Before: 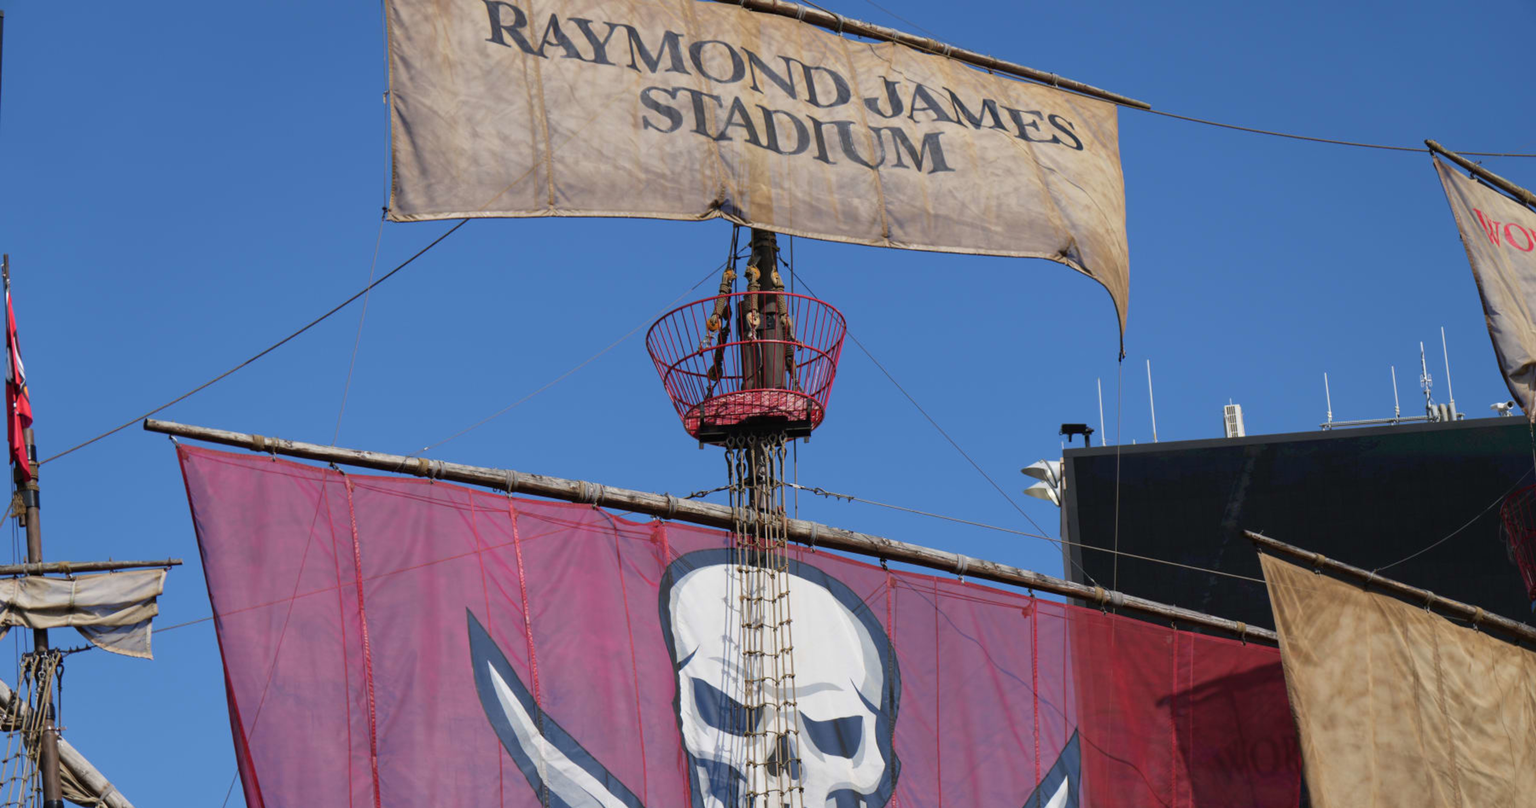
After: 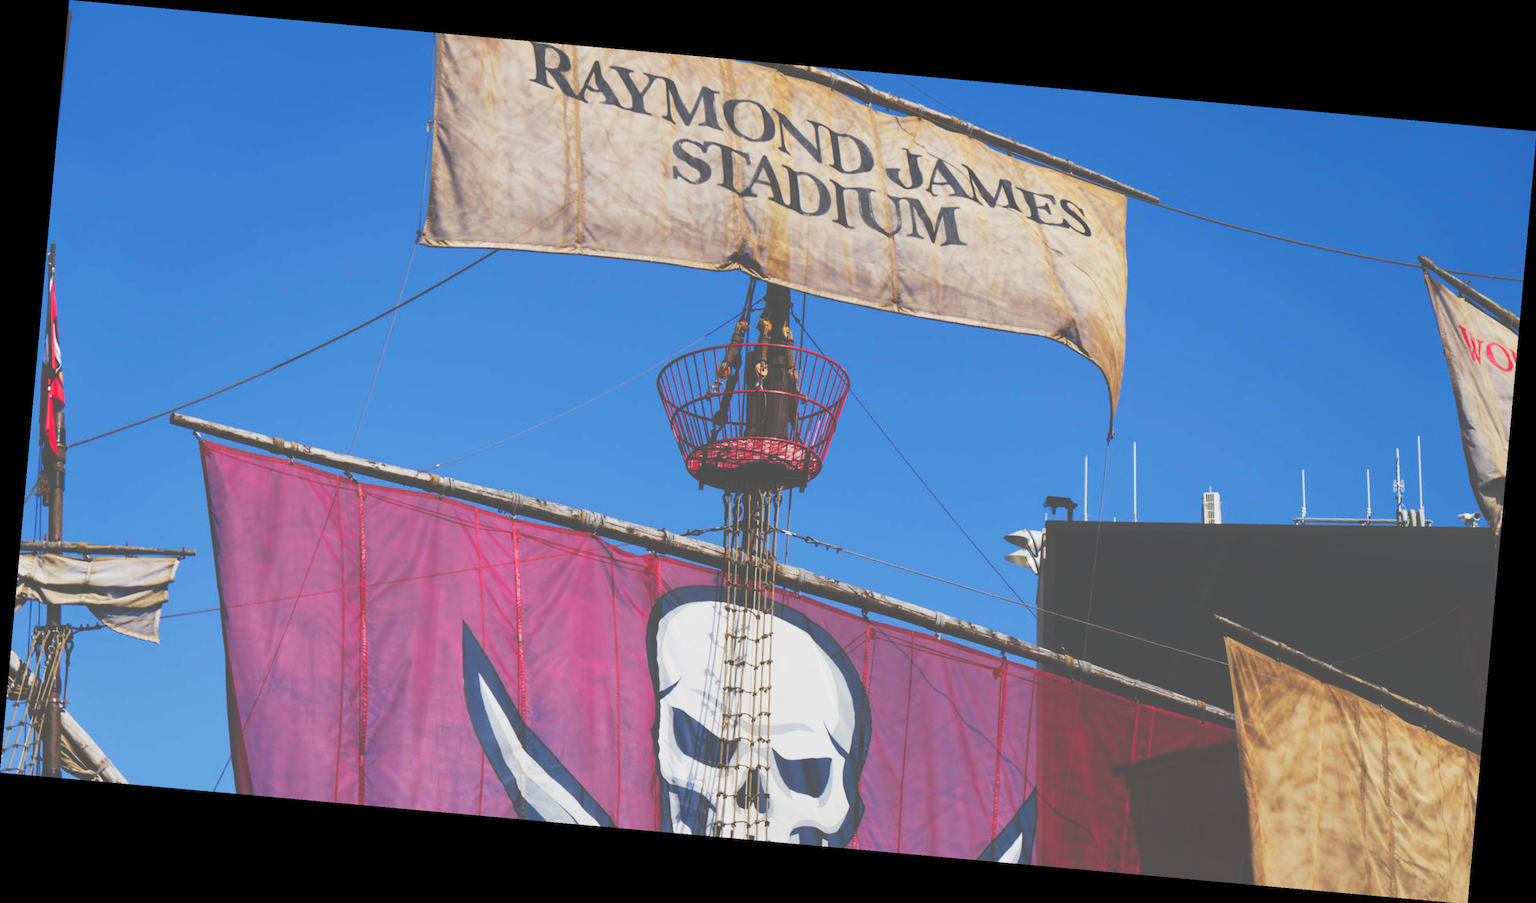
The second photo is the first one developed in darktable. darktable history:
rotate and perspective: rotation 5.12°, automatic cropping off
tone curve: curves: ch0 [(0, 0) (0.003, 0.331) (0.011, 0.333) (0.025, 0.333) (0.044, 0.334) (0.069, 0.335) (0.1, 0.338) (0.136, 0.342) (0.177, 0.347) (0.224, 0.352) (0.277, 0.359) (0.335, 0.39) (0.399, 0.434) (0.468, 0.509) (0.543, 0.615) (0.623, 0.731) (0.709, 0.814) (0.801, 0.88) (0.898, 0.921) (1, 1)], preserve colors none
